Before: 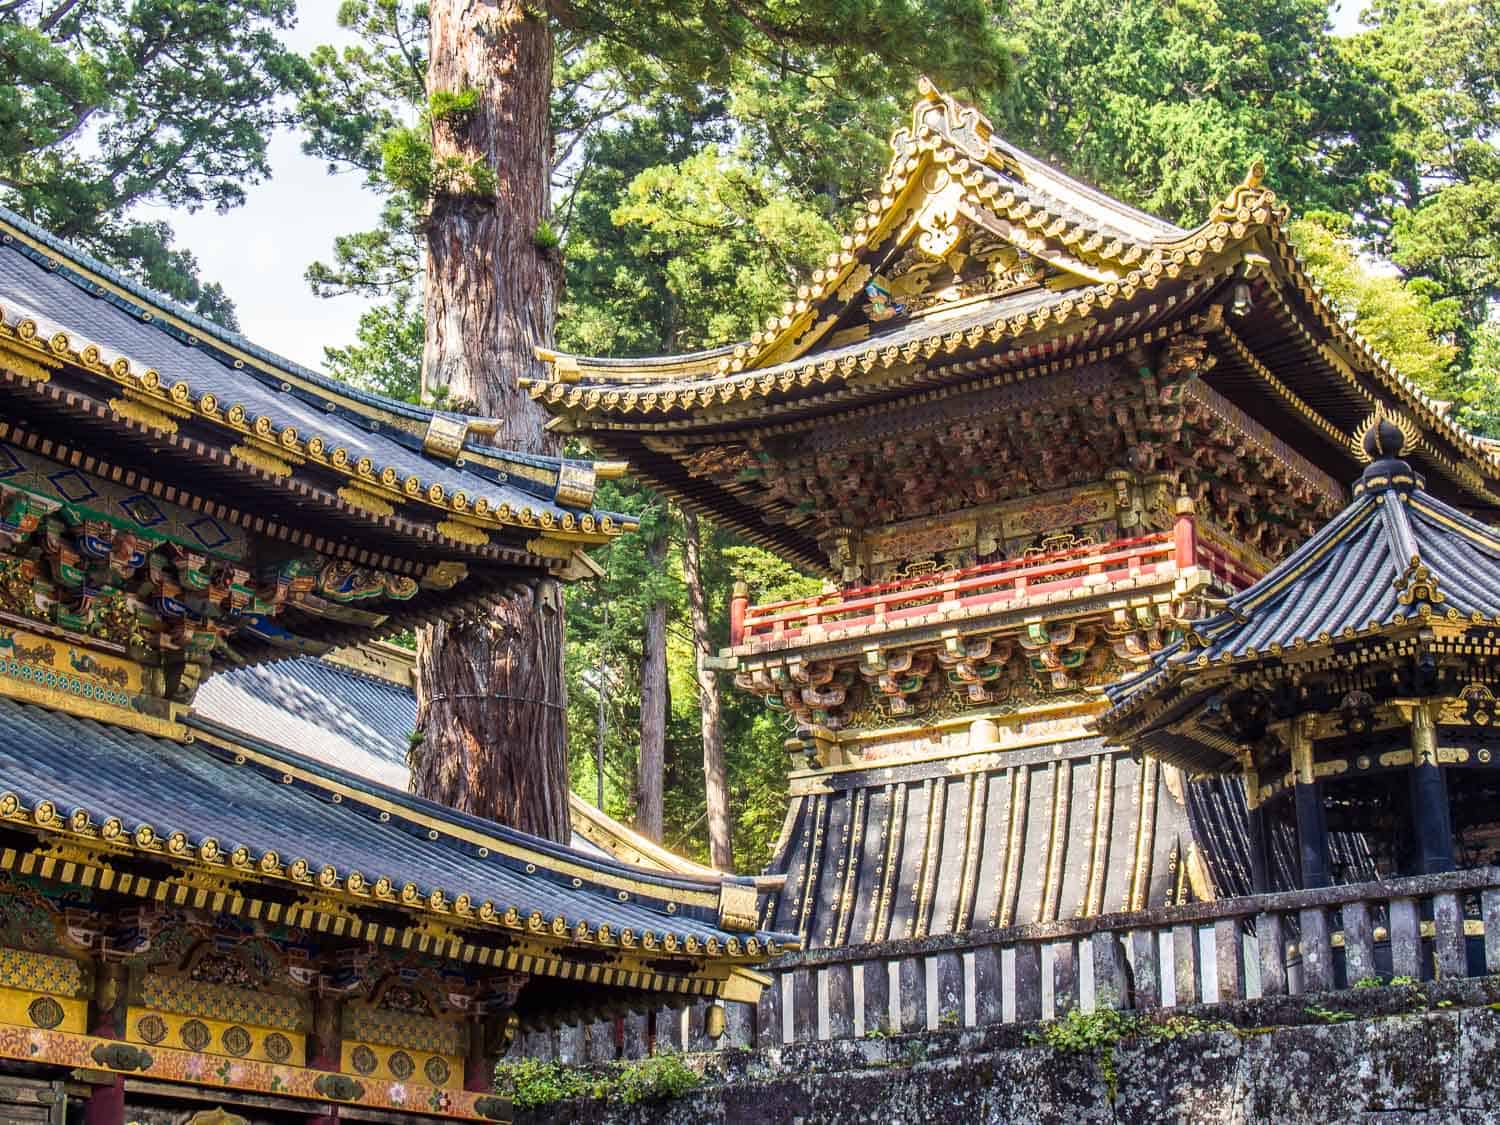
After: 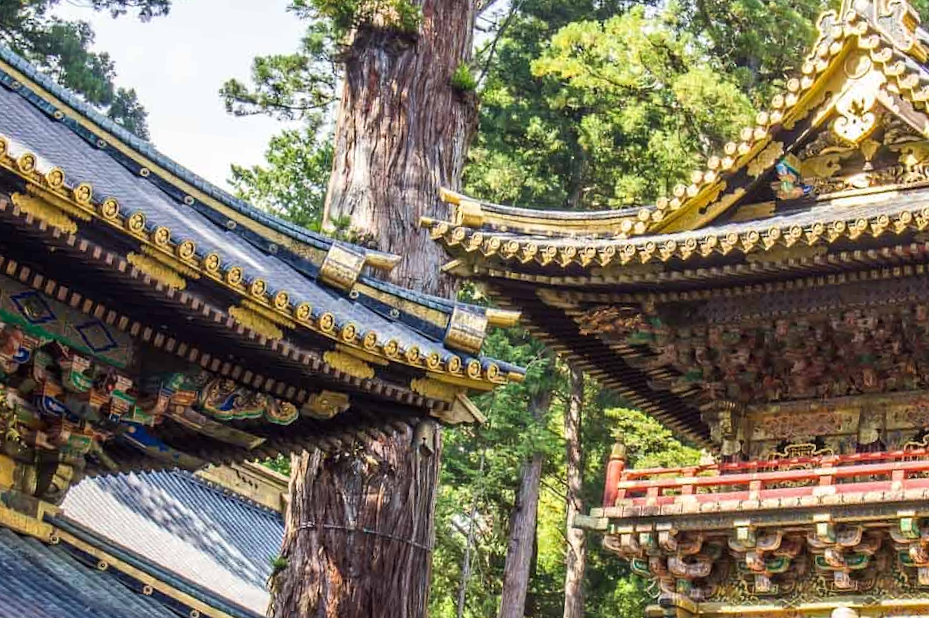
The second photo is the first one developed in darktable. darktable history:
crop and rotate: angle -6.3°, left 2.037%, top 6.918%, right 27.336%, bottom 30.417%
